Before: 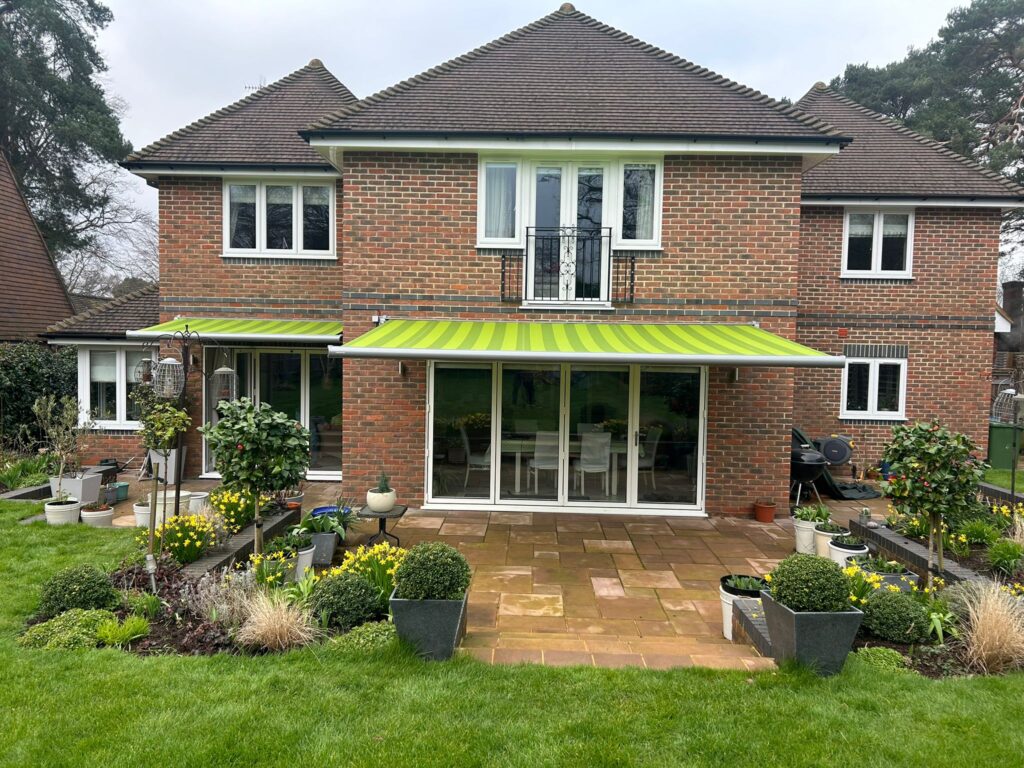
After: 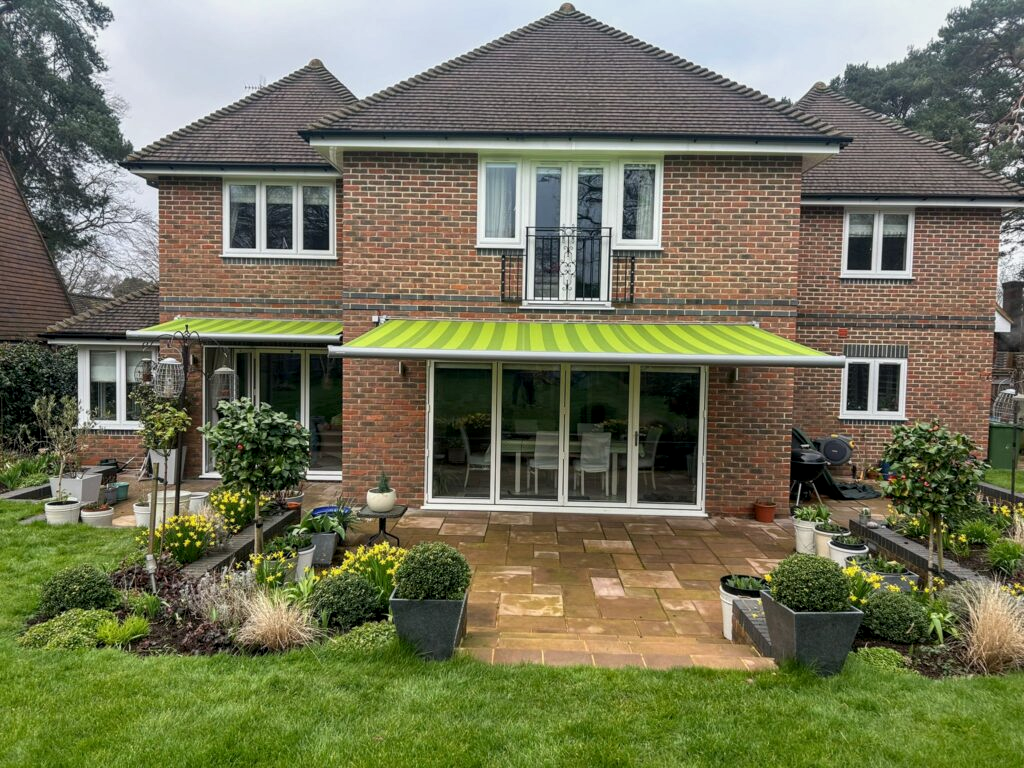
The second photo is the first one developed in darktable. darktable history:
local contrast: on, module defaults
exposure: exposure -0.177 EV, compensate highlight preservation false
